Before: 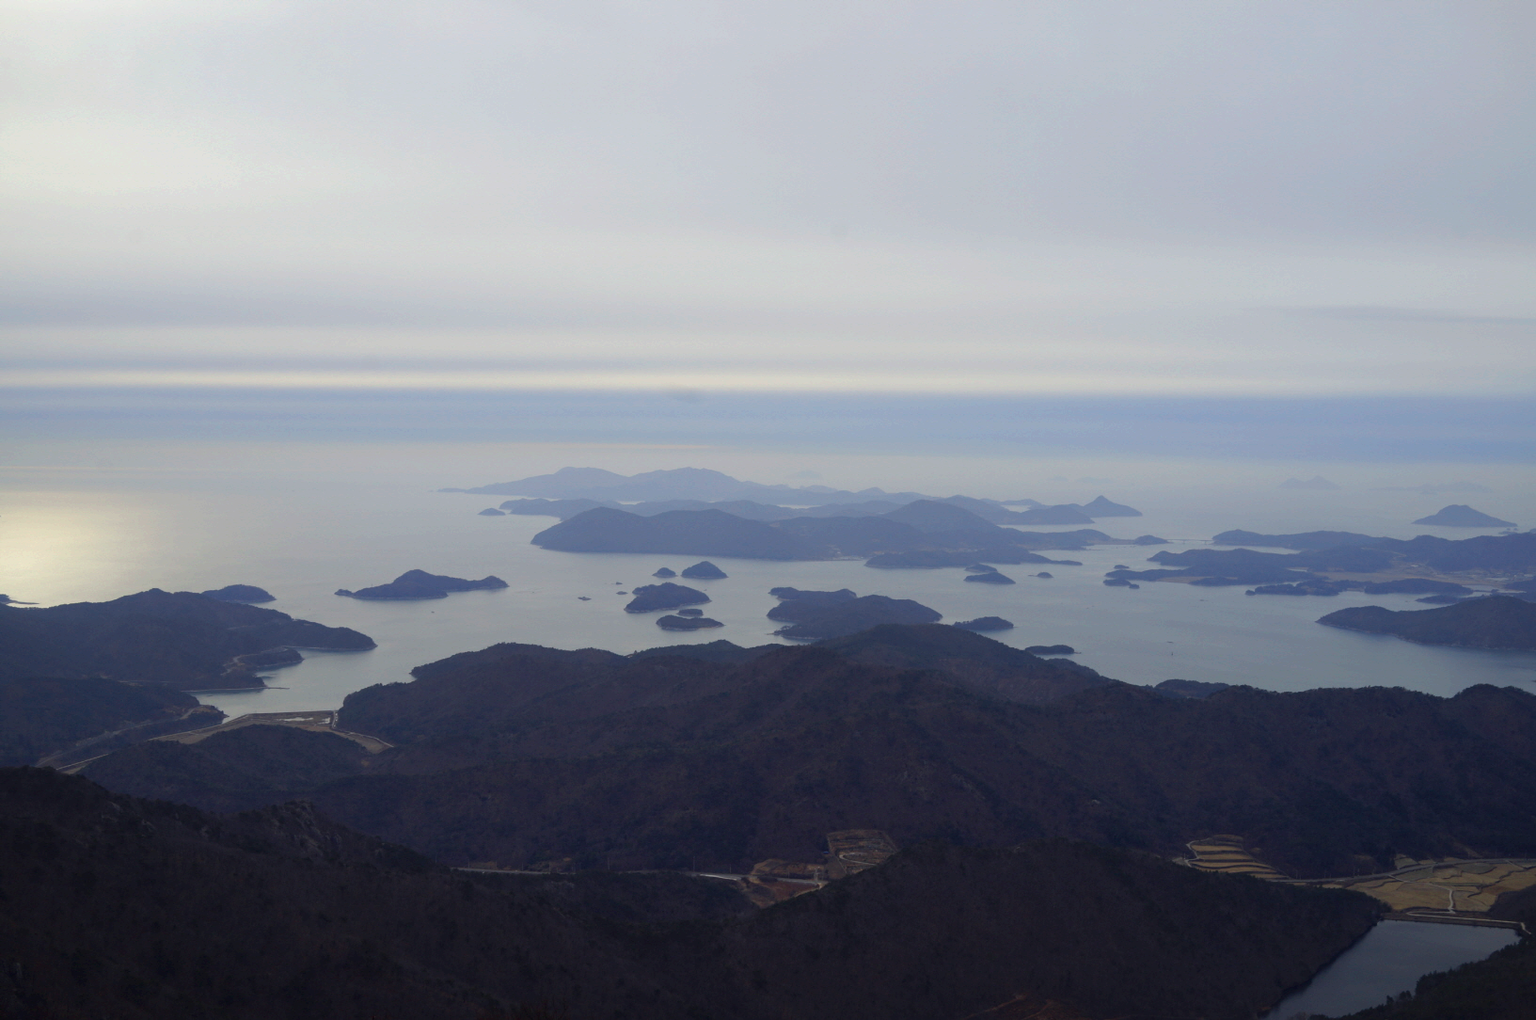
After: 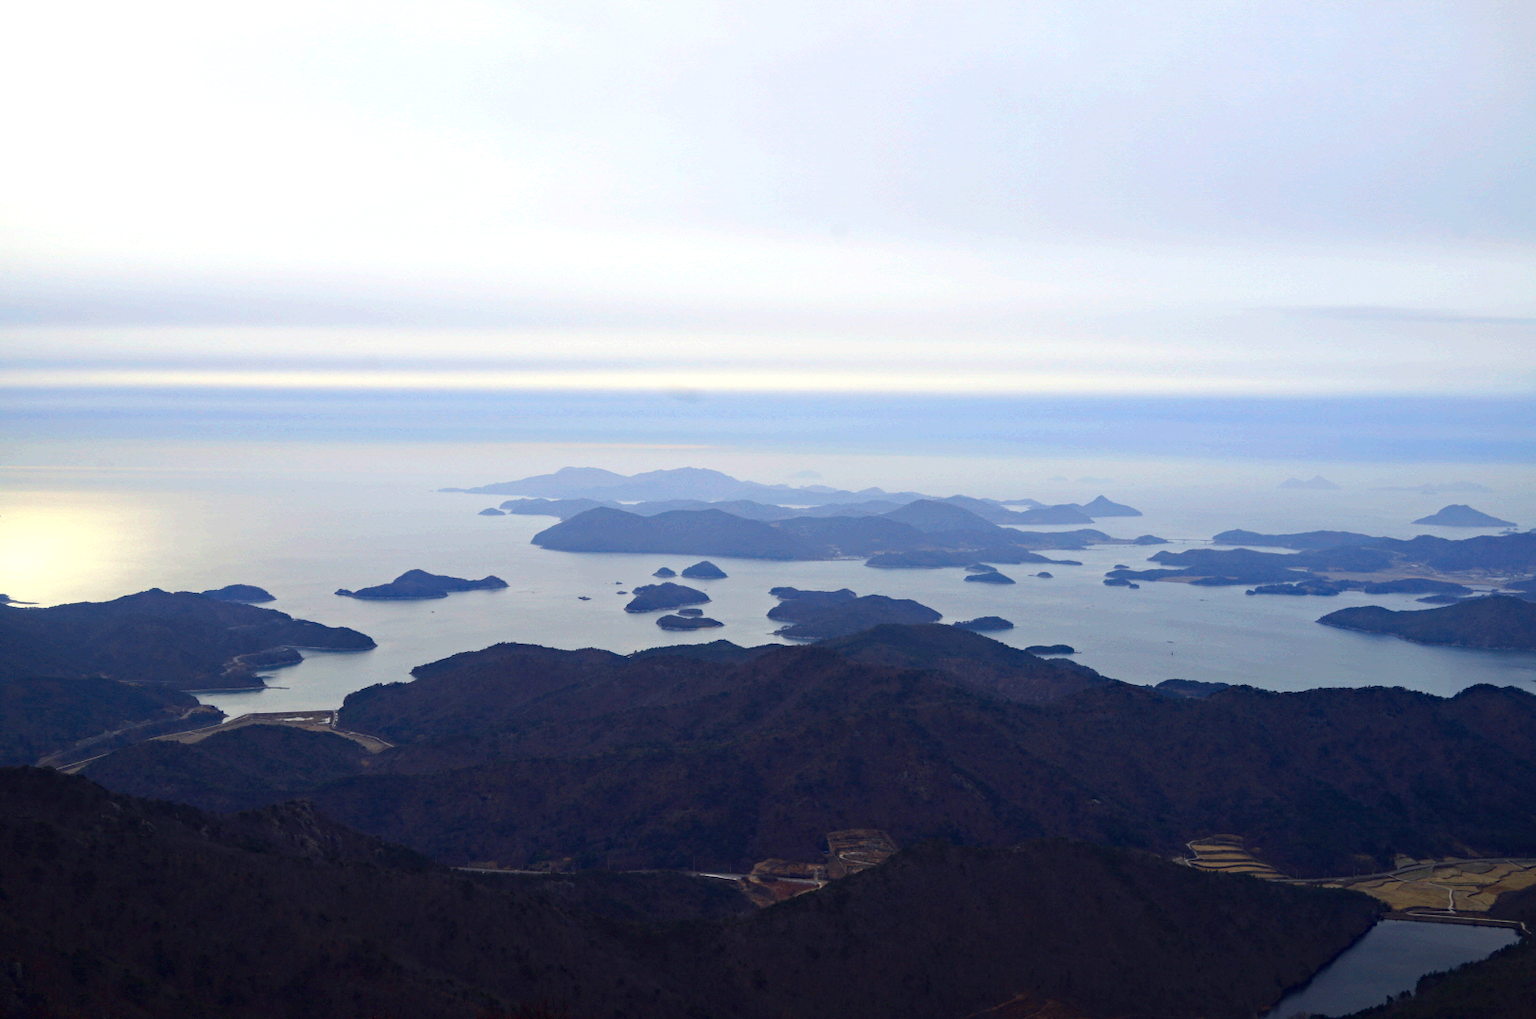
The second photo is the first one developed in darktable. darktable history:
contrast brightness saturation: contrast 0.129, brightness -0.052, saturation 0.157
contrast equalizer: octaves 7, y [[0.509, 0.517, 0.523, 0.523, 0.517, 0.509], [0.5 ×6], [0.5 ×6], [0 ×6], [0 ×6]]
haze removal: compatibility mode true, adaptive false
exposure: exposure 0.672 EV, compensate exposure bias true, compensate highlight preservation false
